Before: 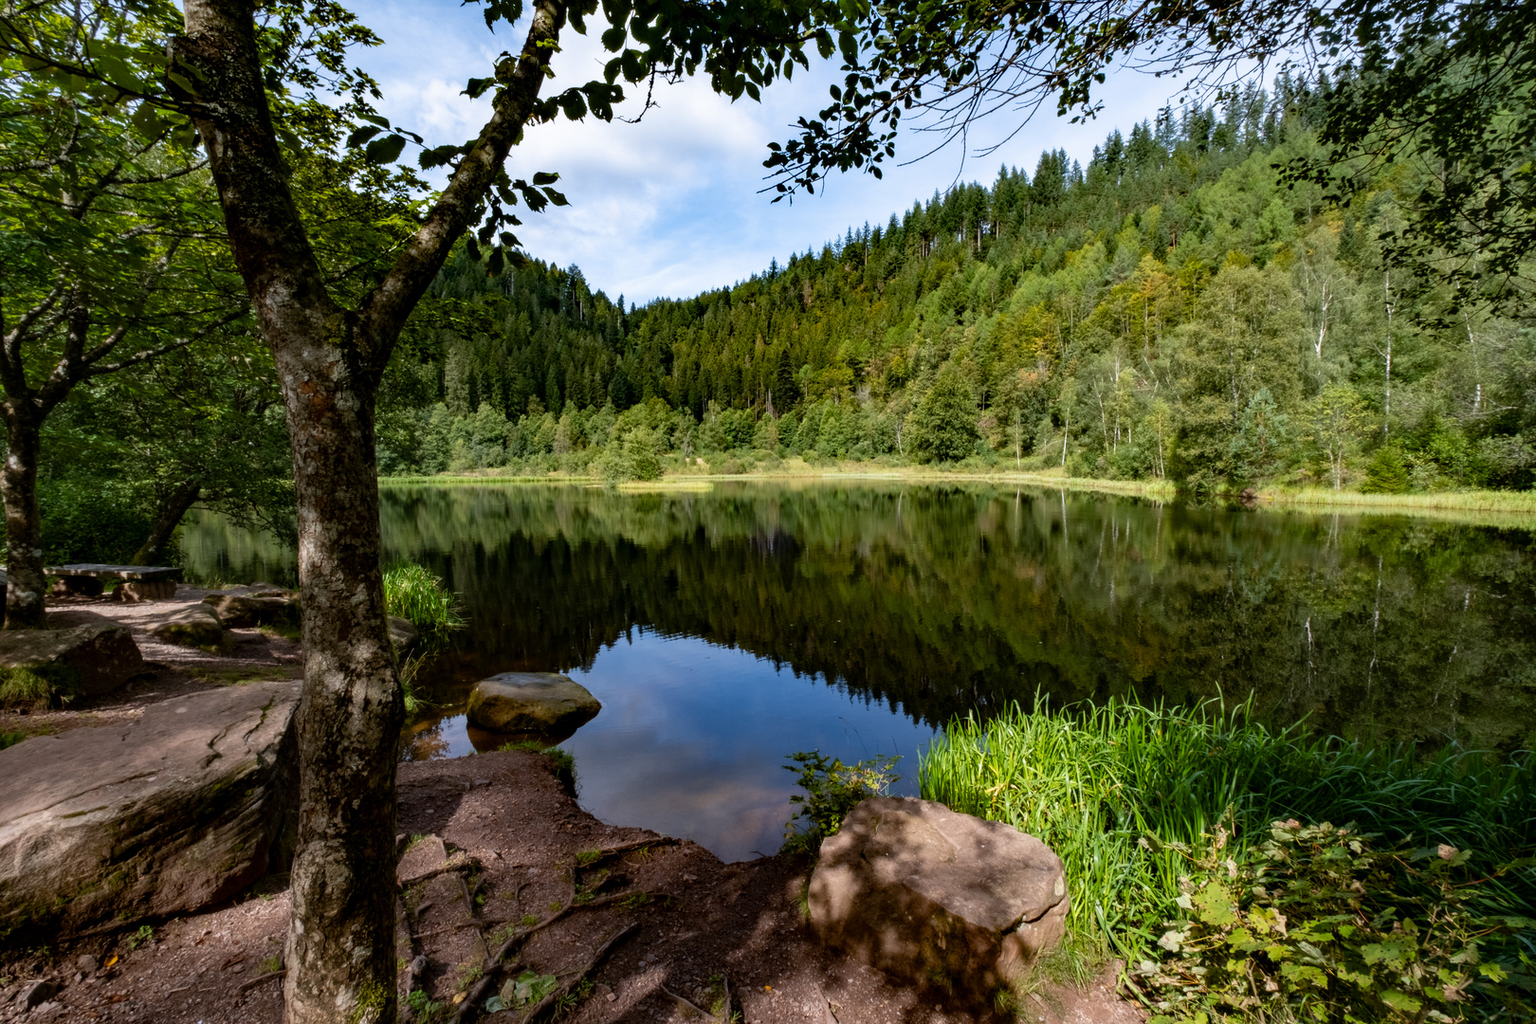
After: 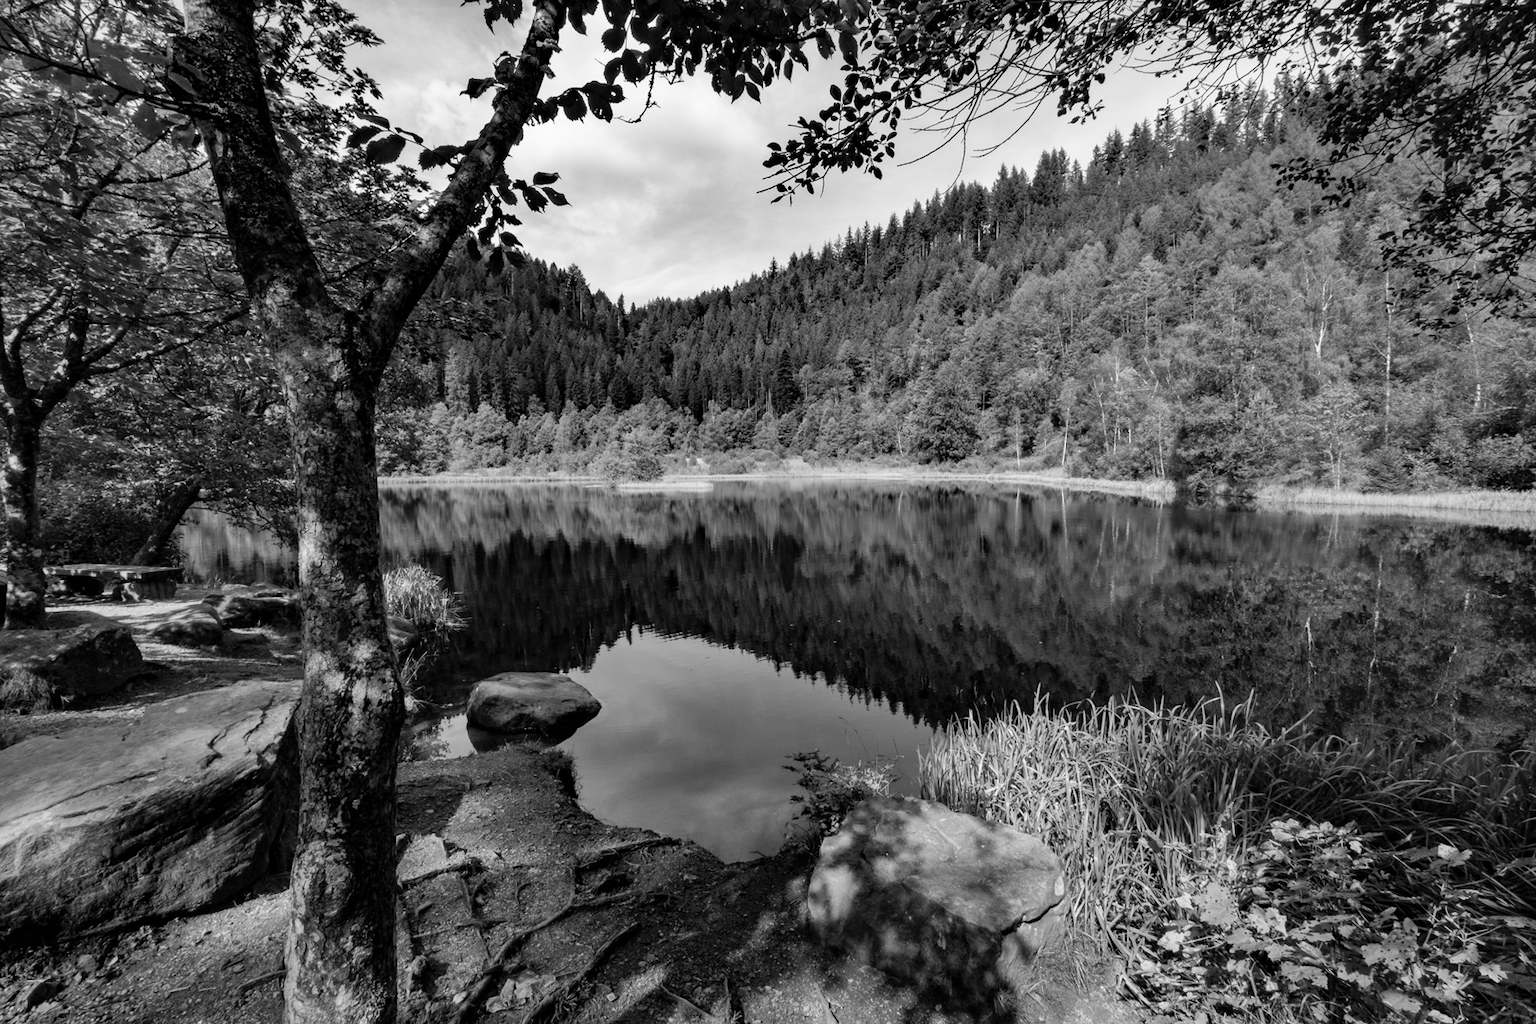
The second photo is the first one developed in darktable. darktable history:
monochrome: a -3.63, b -0.465
shadows and highlights: soften with gaussian
